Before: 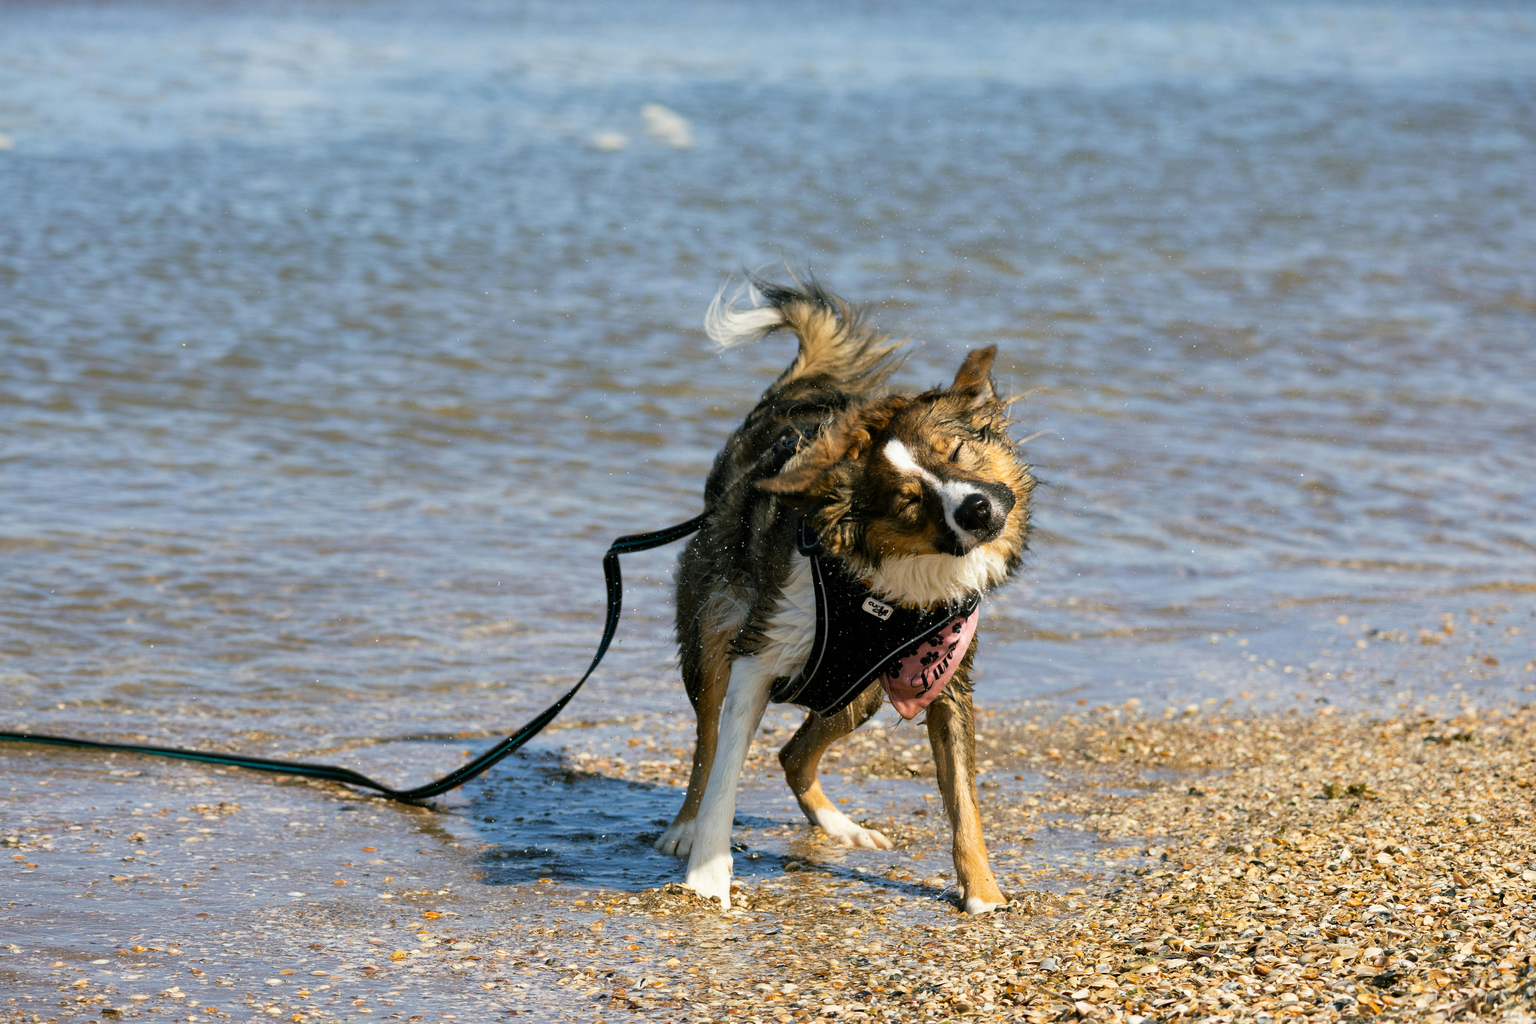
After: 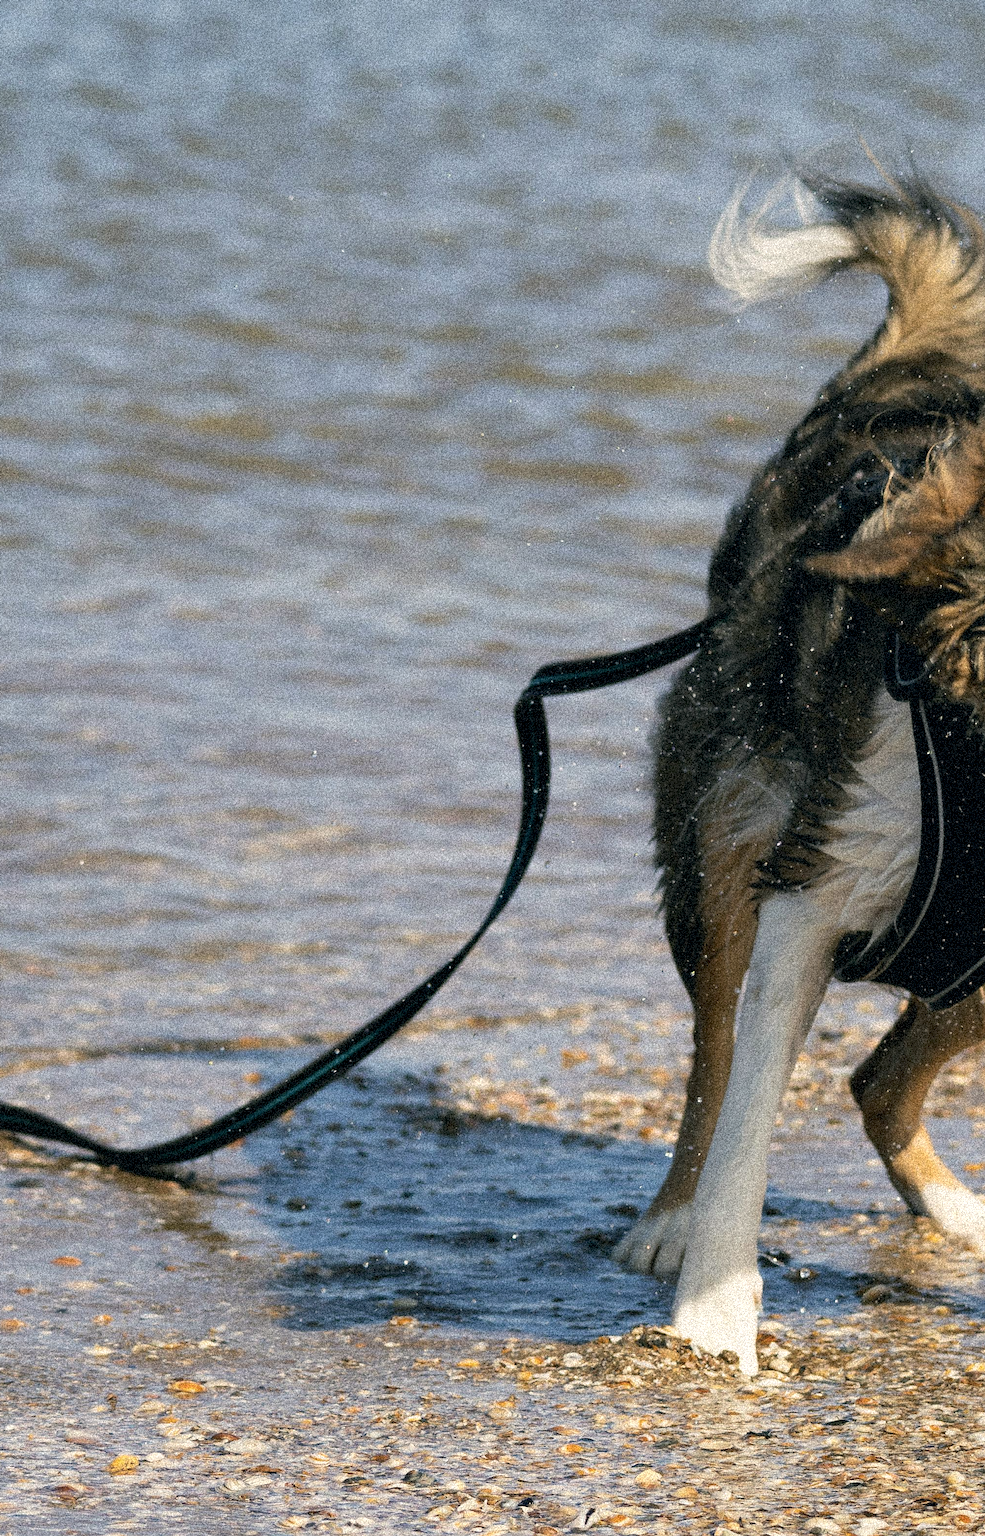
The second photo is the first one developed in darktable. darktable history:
color correction: highlights a* 2.75, highlights b* 5, shadows a* -2.04, shadows b* -4.84, saturation 0.8
grain: coarseness 3.75 ISO, strength 100%, mid-tones bias 0%
crop and rotate: left 21.77%, top 18.528%, right 44.676%, bottom 2.997%
